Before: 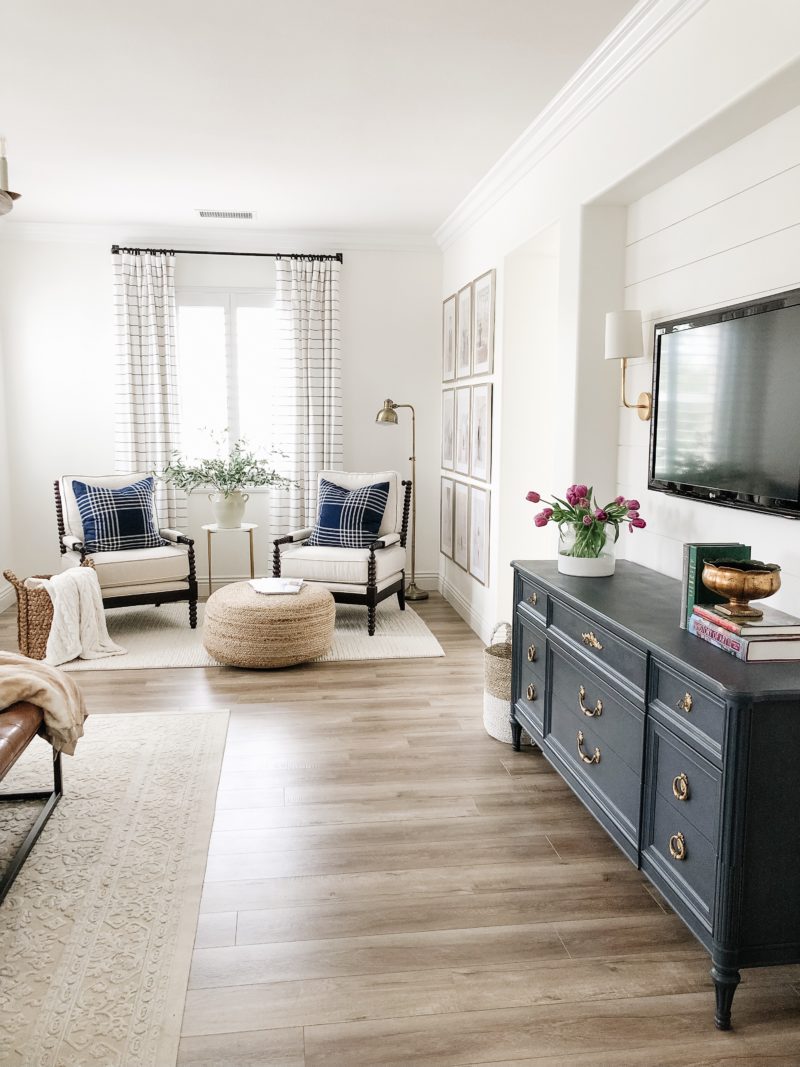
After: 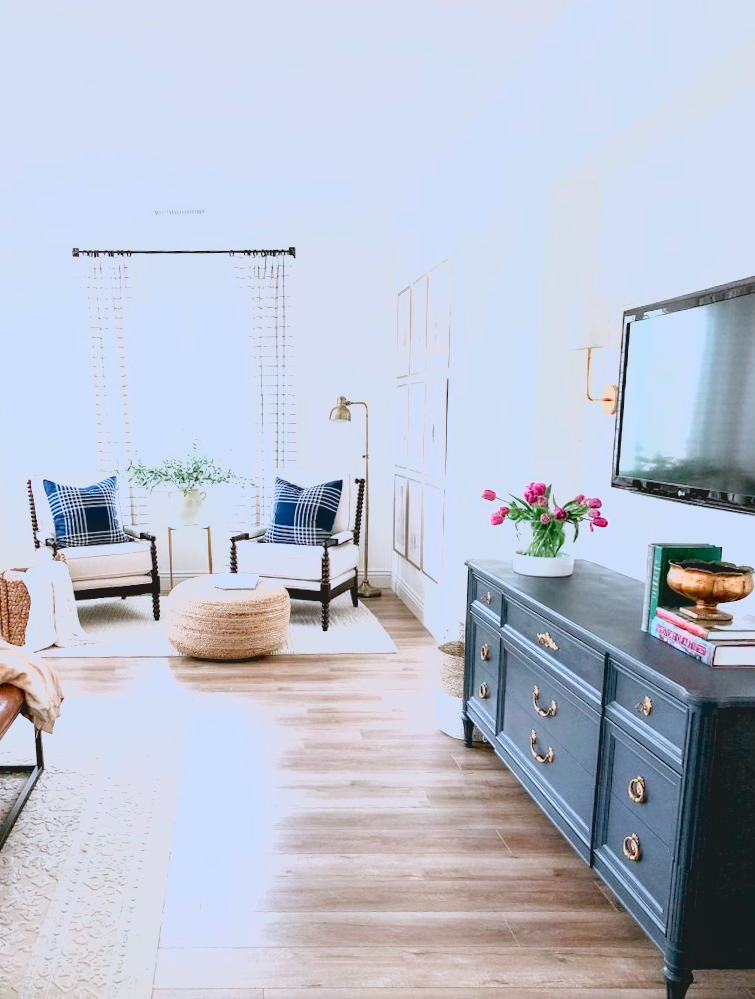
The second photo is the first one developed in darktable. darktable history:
exposure: black level correction 0.01, exposure 1 EV, compensate highlight preservation false
color correction: highlights a* -2.24, highlights b* -18.1
lowpass: radius 0.1, contrast 0.85, saturation 1.1, unbound 0
rotate and perspective: rotation 0.062°, lens shift (vertical) 0.115, lens shift (horizontal) -0.133, crop left 0.047, crop right 0.94, crop top 0.061, crop bottom 0.94
contrast brightness saturation: contrast -0.08, brightness -0.04, saturation -0.11
